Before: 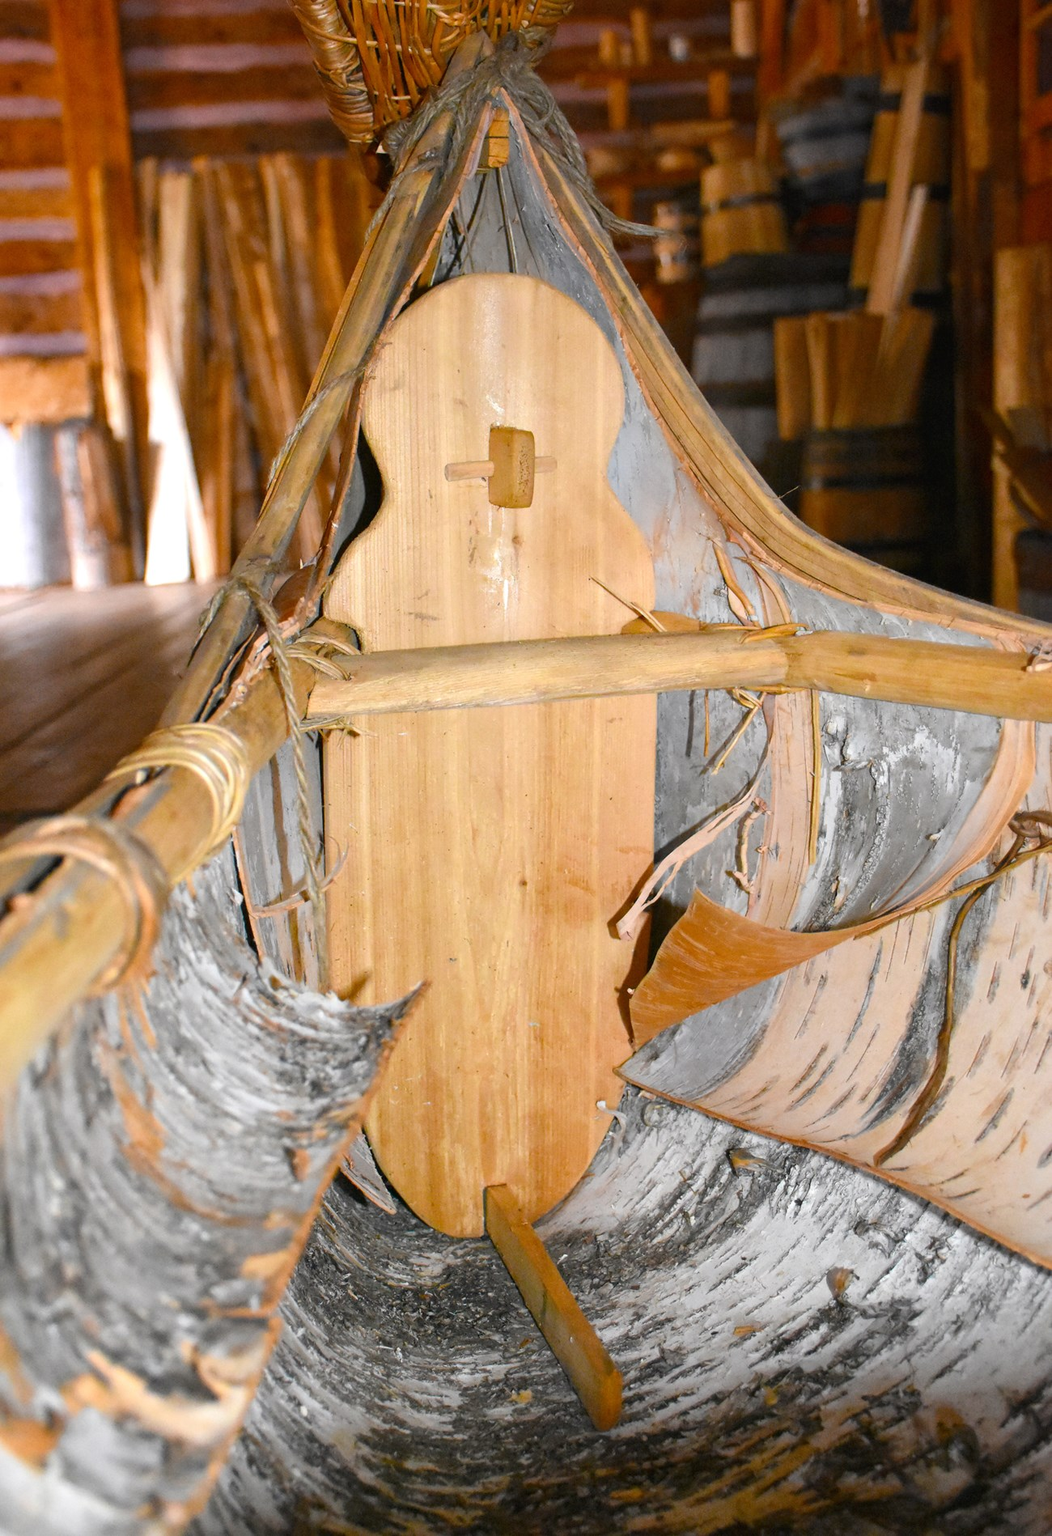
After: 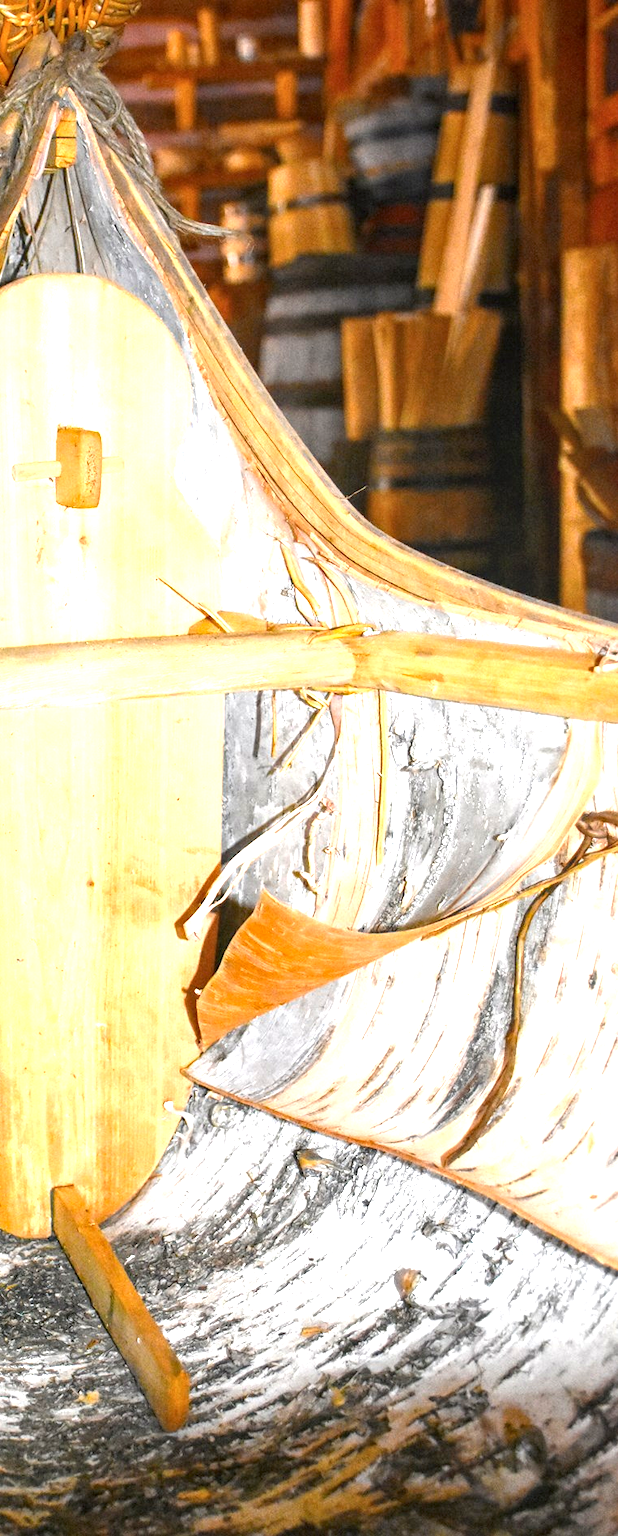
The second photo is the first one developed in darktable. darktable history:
crop: left 41.203%
exposure: black level correction 0, exposure 1.37 EV, compensate highlight preservation false
local contrast: detail 130%
